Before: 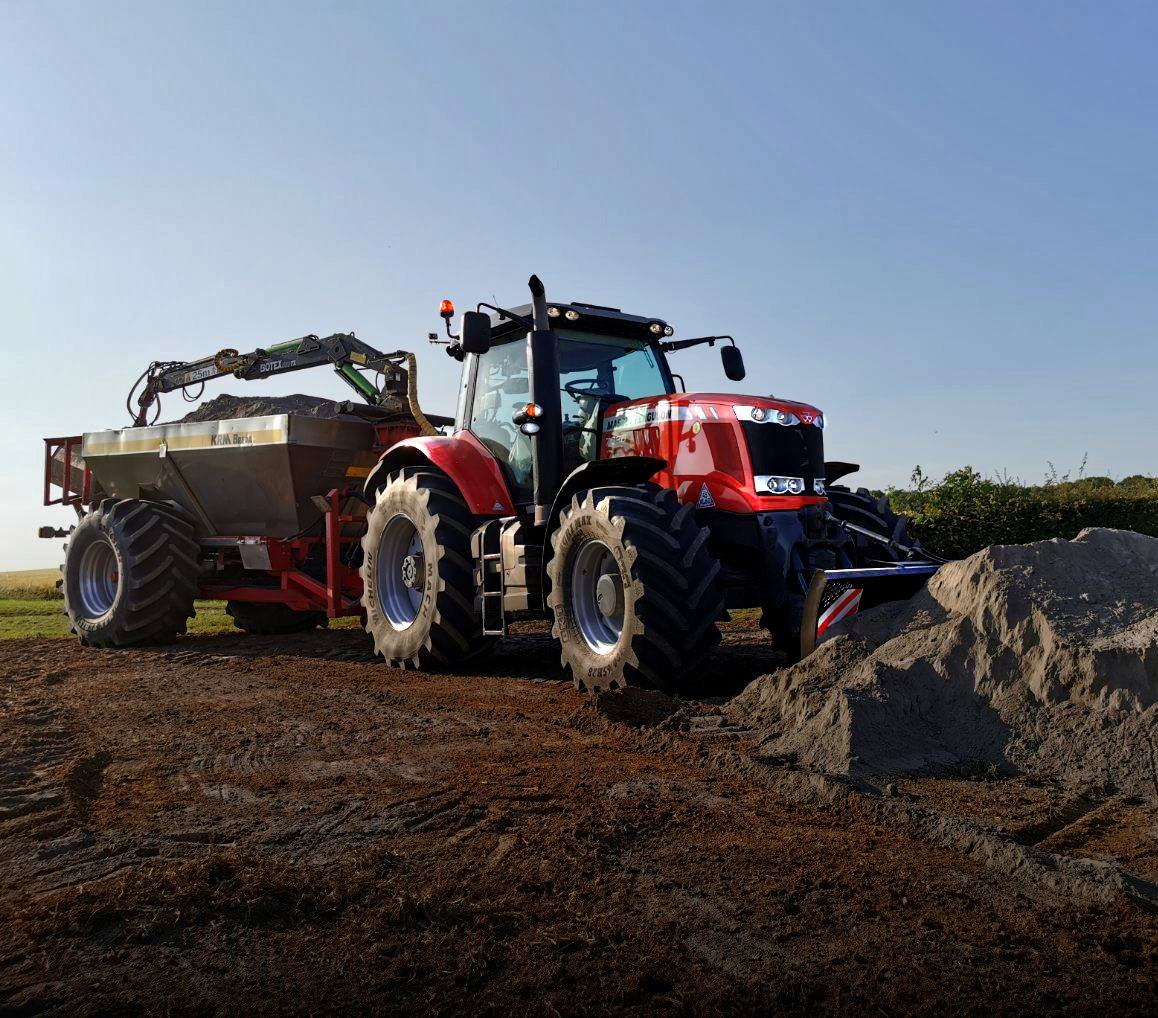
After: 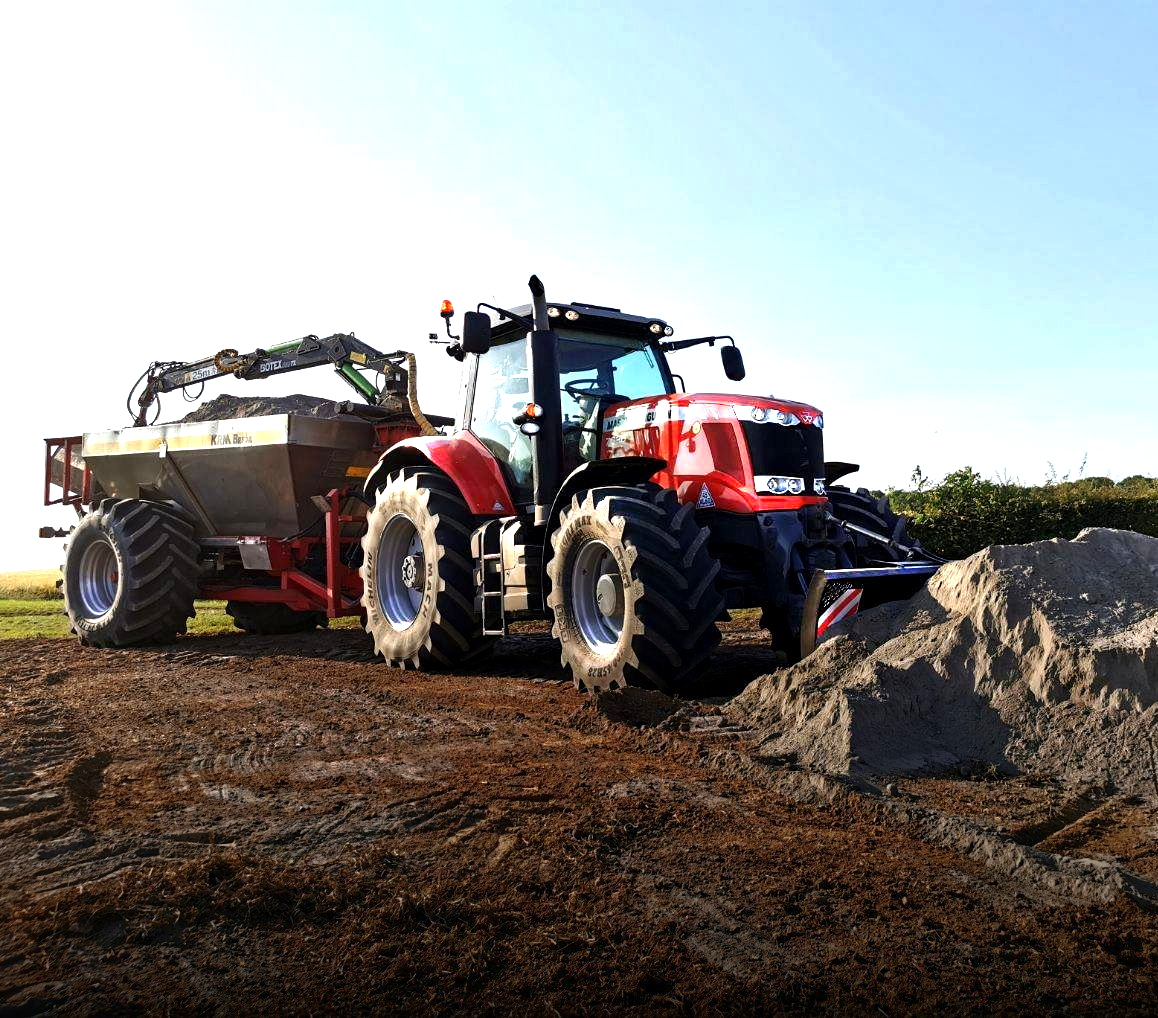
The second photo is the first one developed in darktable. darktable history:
exposure: exposure 0.943 EV, compensate highlight preservation false
tone equalizer: -8 EV -0.417 EV, -7 EV -0.389 EV, -6 EV -0.333 EV, -5 EV -0.222 EV, -3 EV 0.222 EV, -2 EV 0.333 EV, -1 EV 0.389 EV, +0 EV 0.417 EV, edges refinement/feathering 500, mask exposure compensation -1.57 EV, preserve details no
